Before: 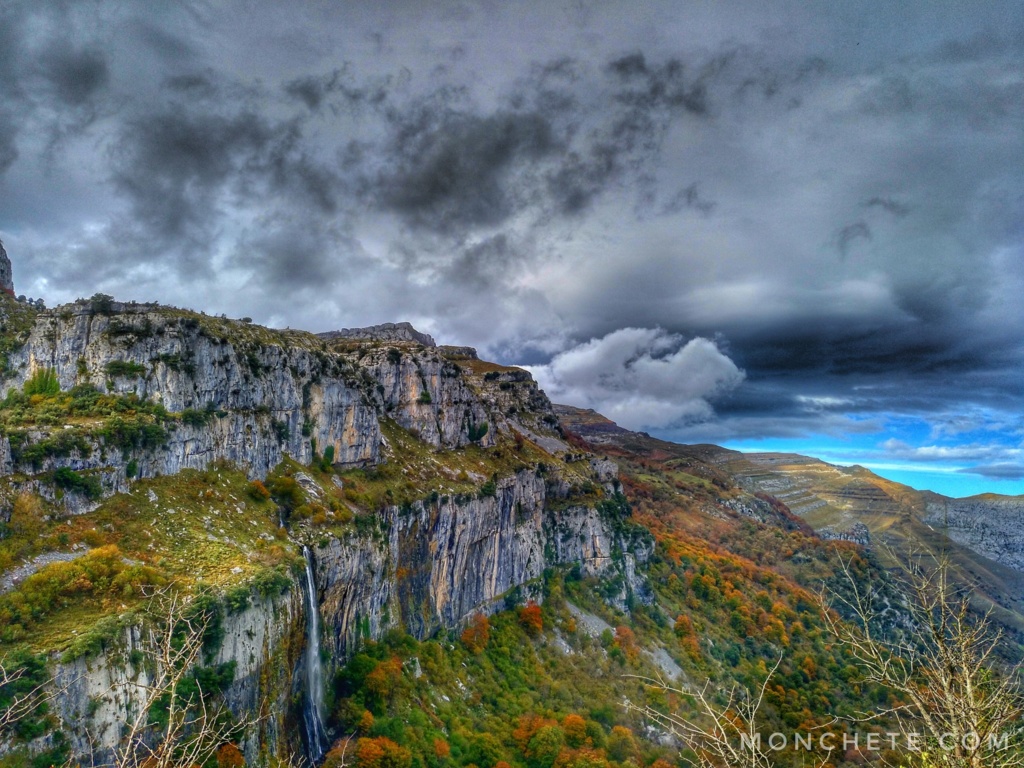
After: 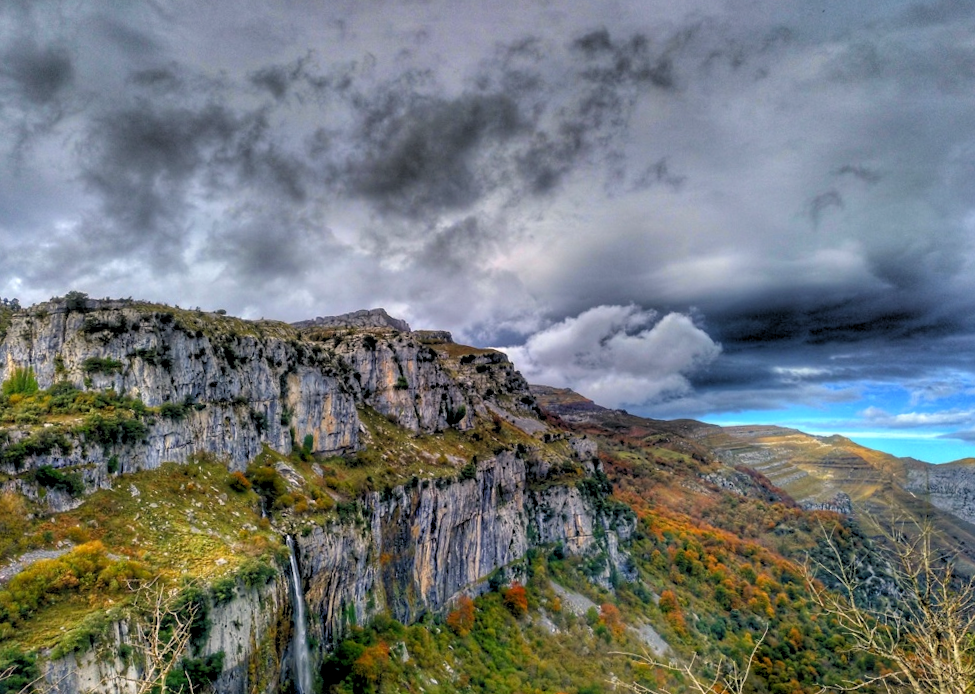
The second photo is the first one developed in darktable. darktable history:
rgb levels: levels [[0.013, 0.434, 0.89], [0, 0.5, 1], [0, 0.5, 1]]
crop and rotate: top 0%, bottom 5.097%
rotate and perspective: rotation -2.12°, lens shift (vertical) 0.009, lens shift (horizontal) -0.008, automatic cropping original format, crop left 0.036, crop right 0.964, crop top 0.05, crop bottom 0.959
color correction: highlights a* 3.84, highlights b* 5.07
